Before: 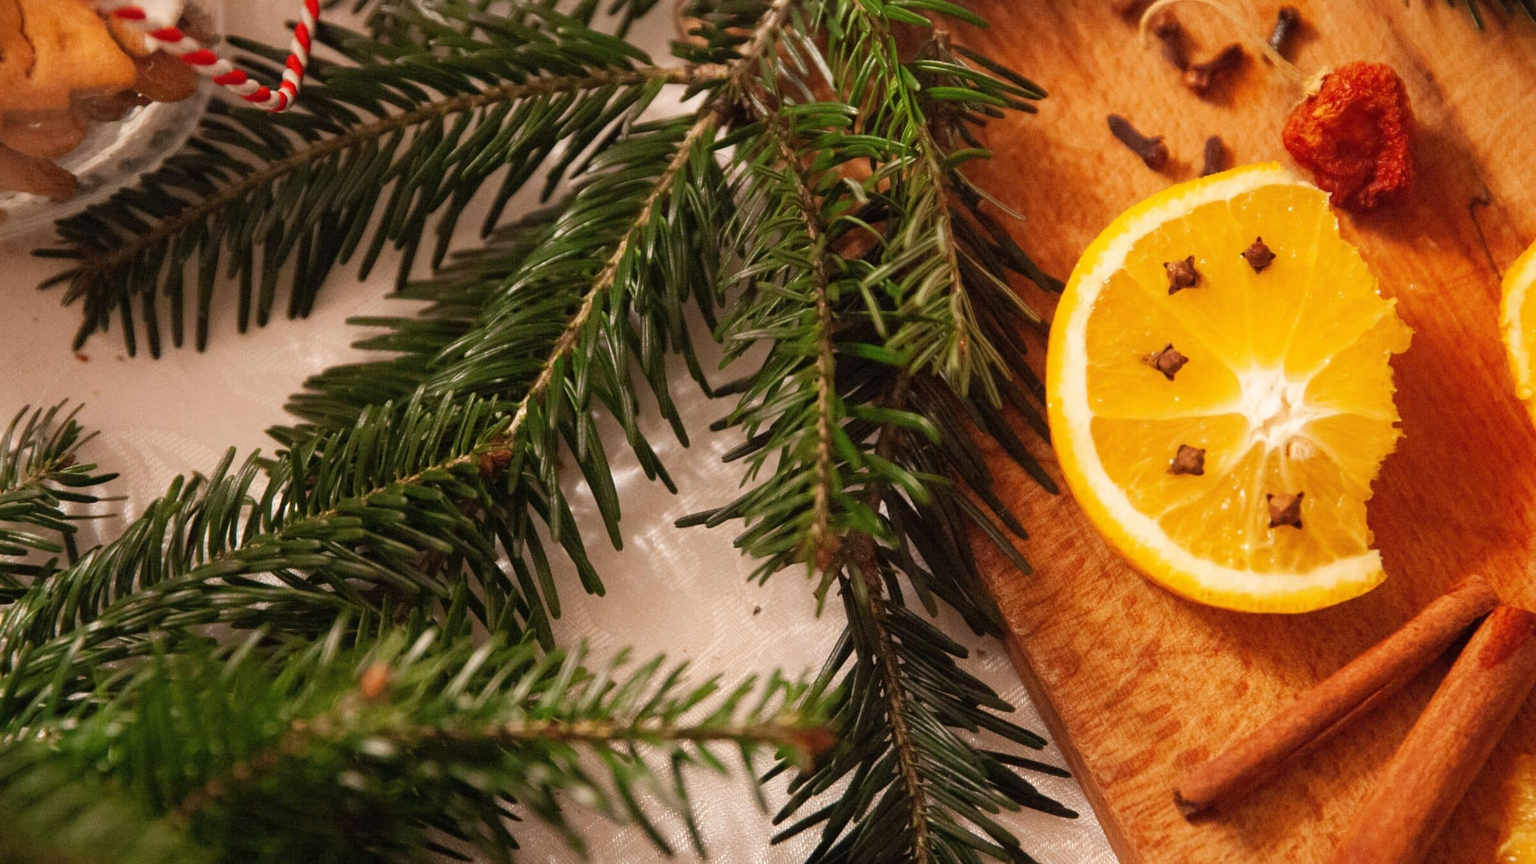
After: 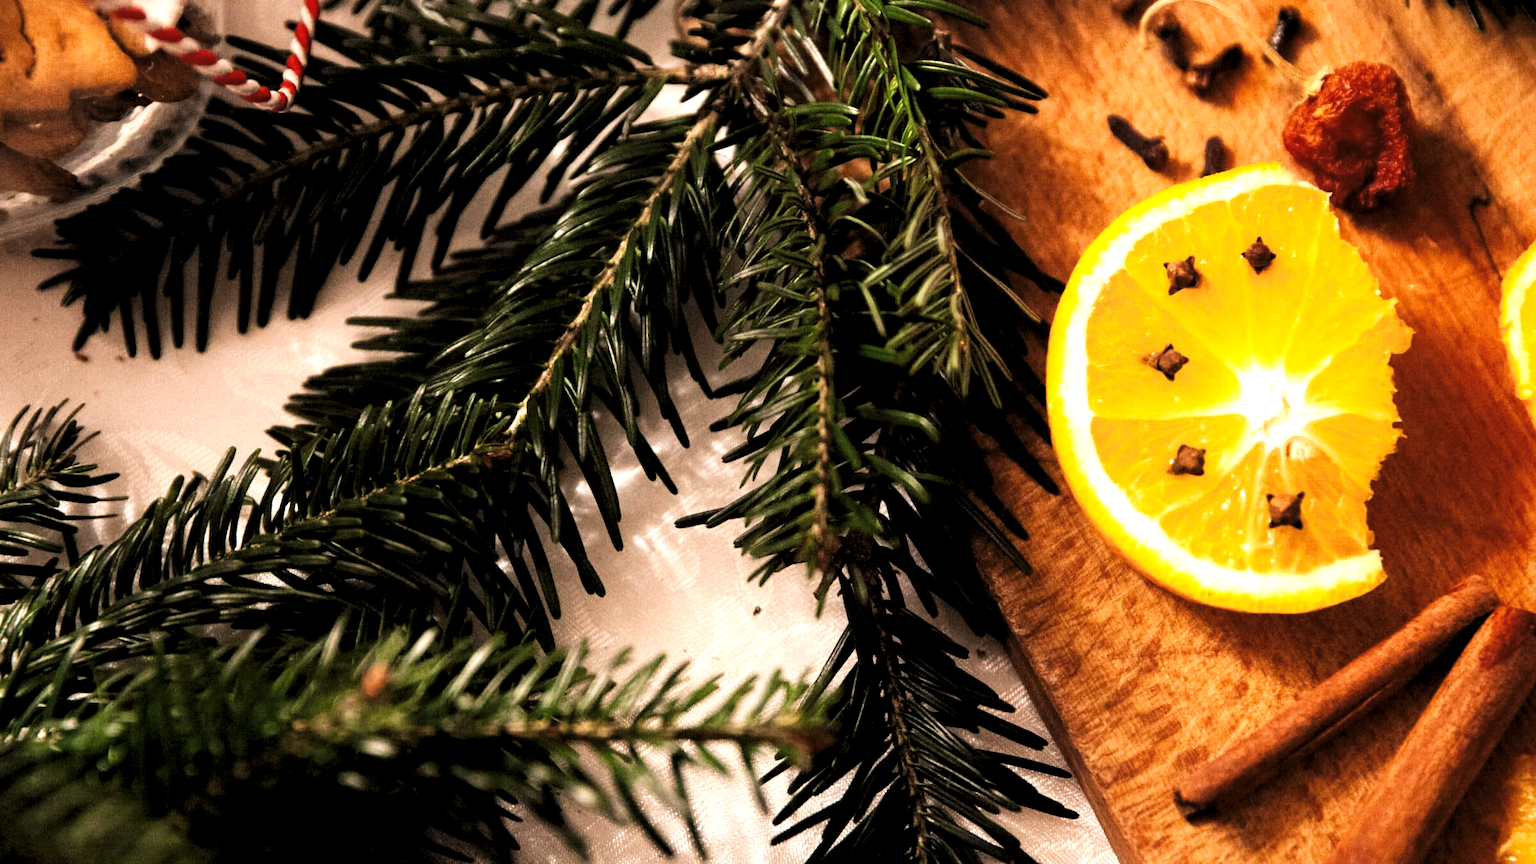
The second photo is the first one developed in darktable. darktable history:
exposure: exposure 0.127 EV, compensate highlight preservation false
levels: levels [0.044, 0.475, 0.791]
filmic rgb: black relative exposure -5 EV, hardness 2.88, contrast 1.2, highlights saturation mix -30%
